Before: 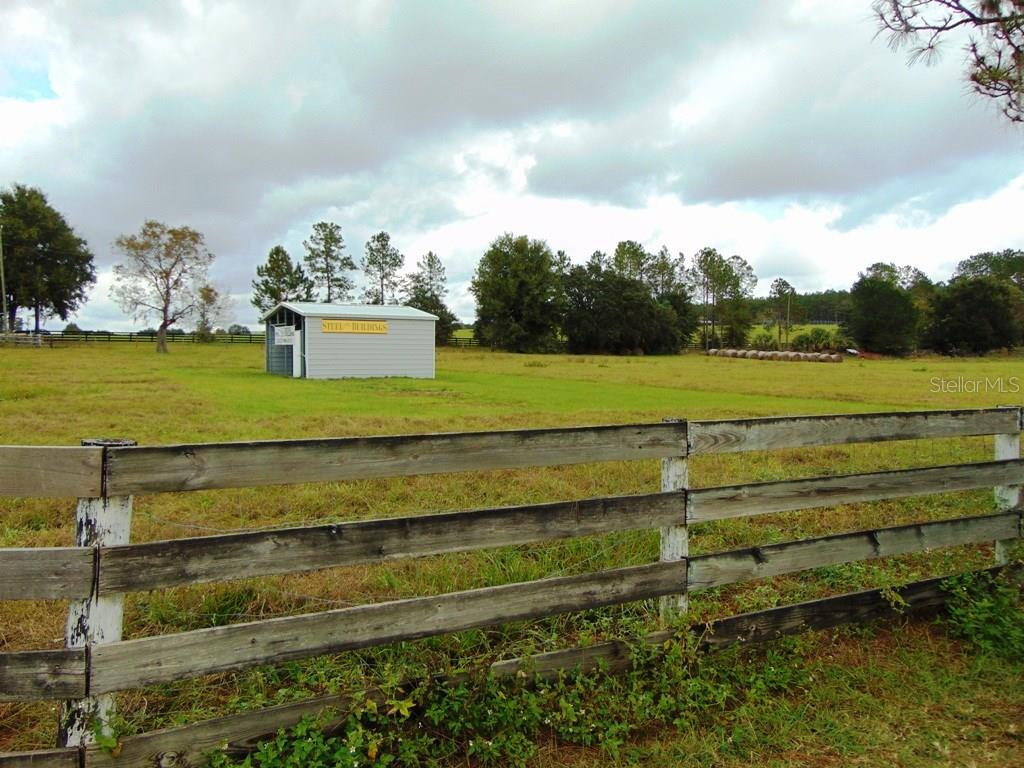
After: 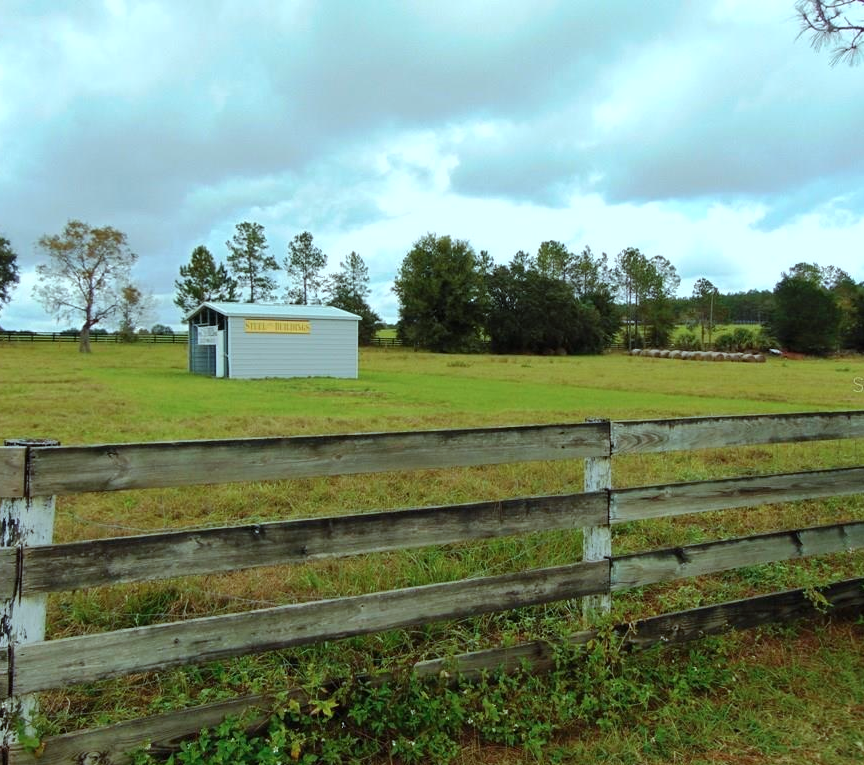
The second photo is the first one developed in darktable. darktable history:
crop: left 7.598%, right 7.873%
color correction: highlights a* -10.04, highlights b* -10.37
